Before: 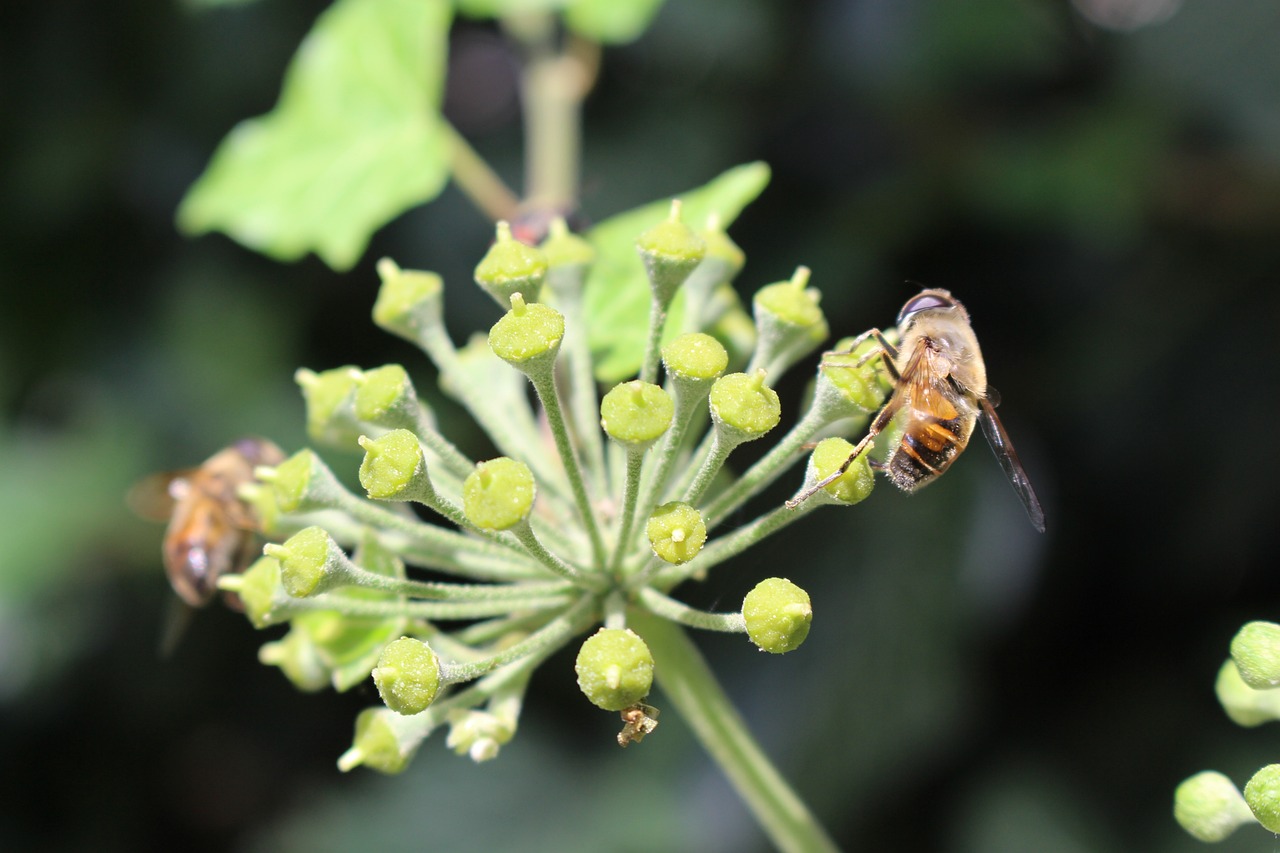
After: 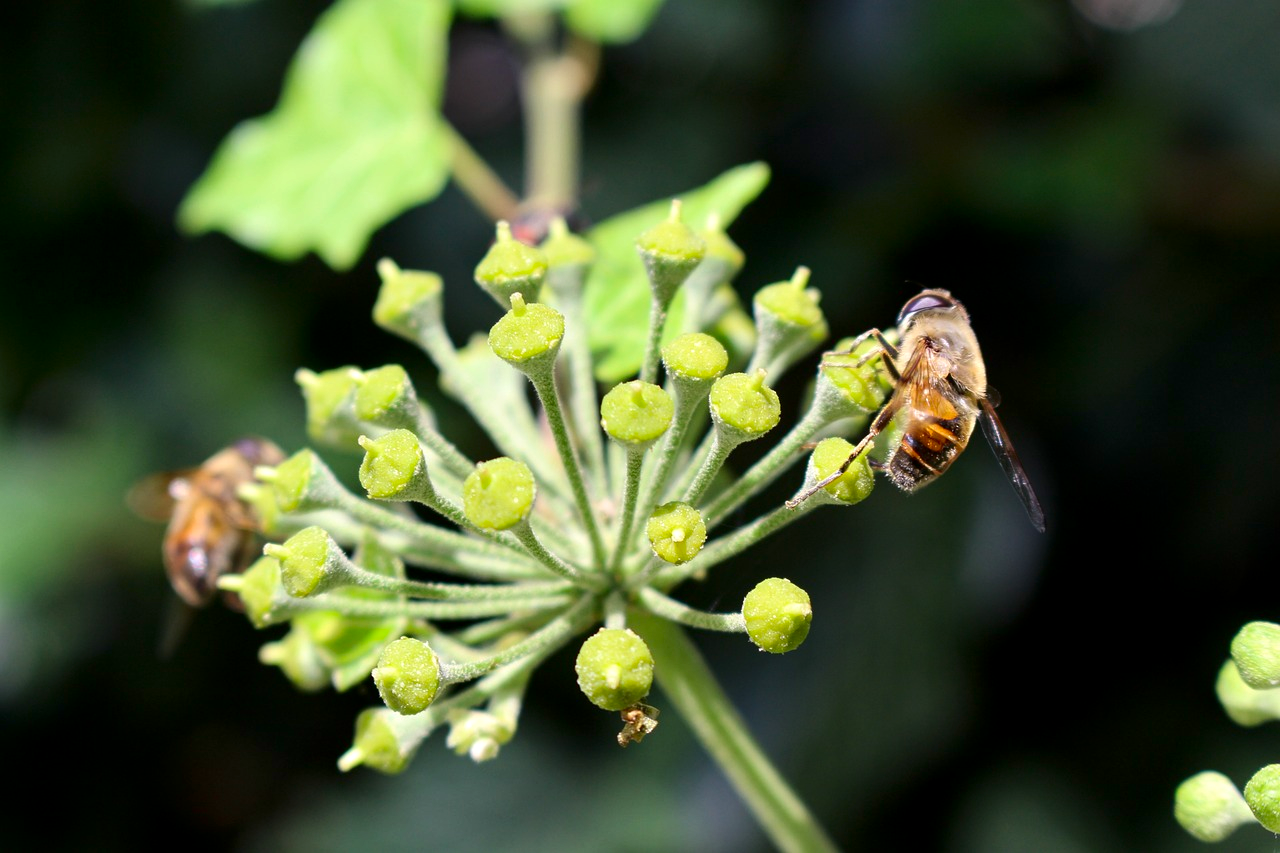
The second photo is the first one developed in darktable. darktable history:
local contrast: highlights 100%, shadows 100%, detail 120%, midtone range 0.2
contrast brightness saturation: contrast 0.12, brightness -0.12, saturation 0.2
